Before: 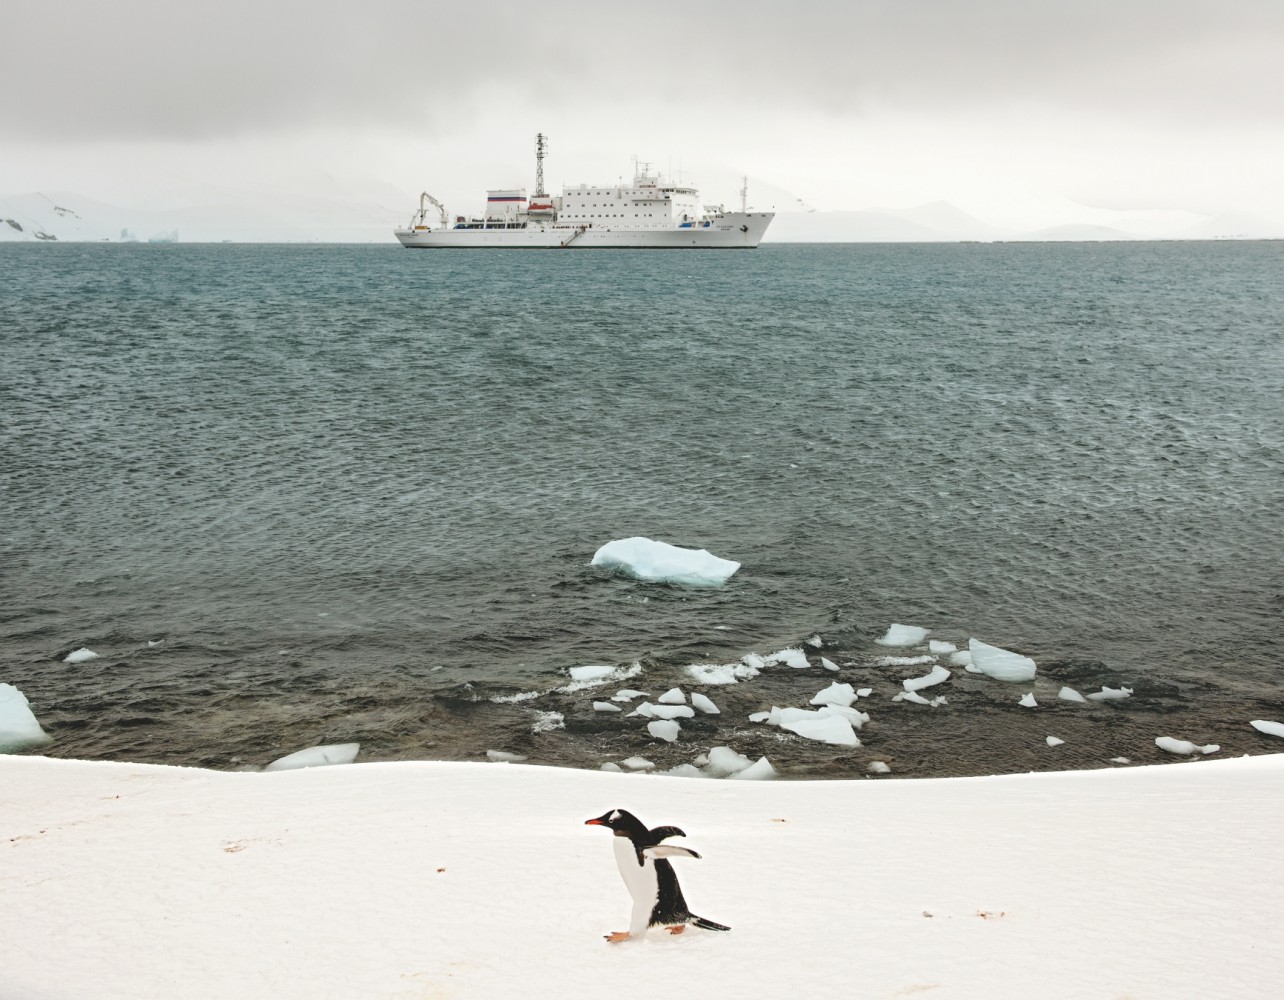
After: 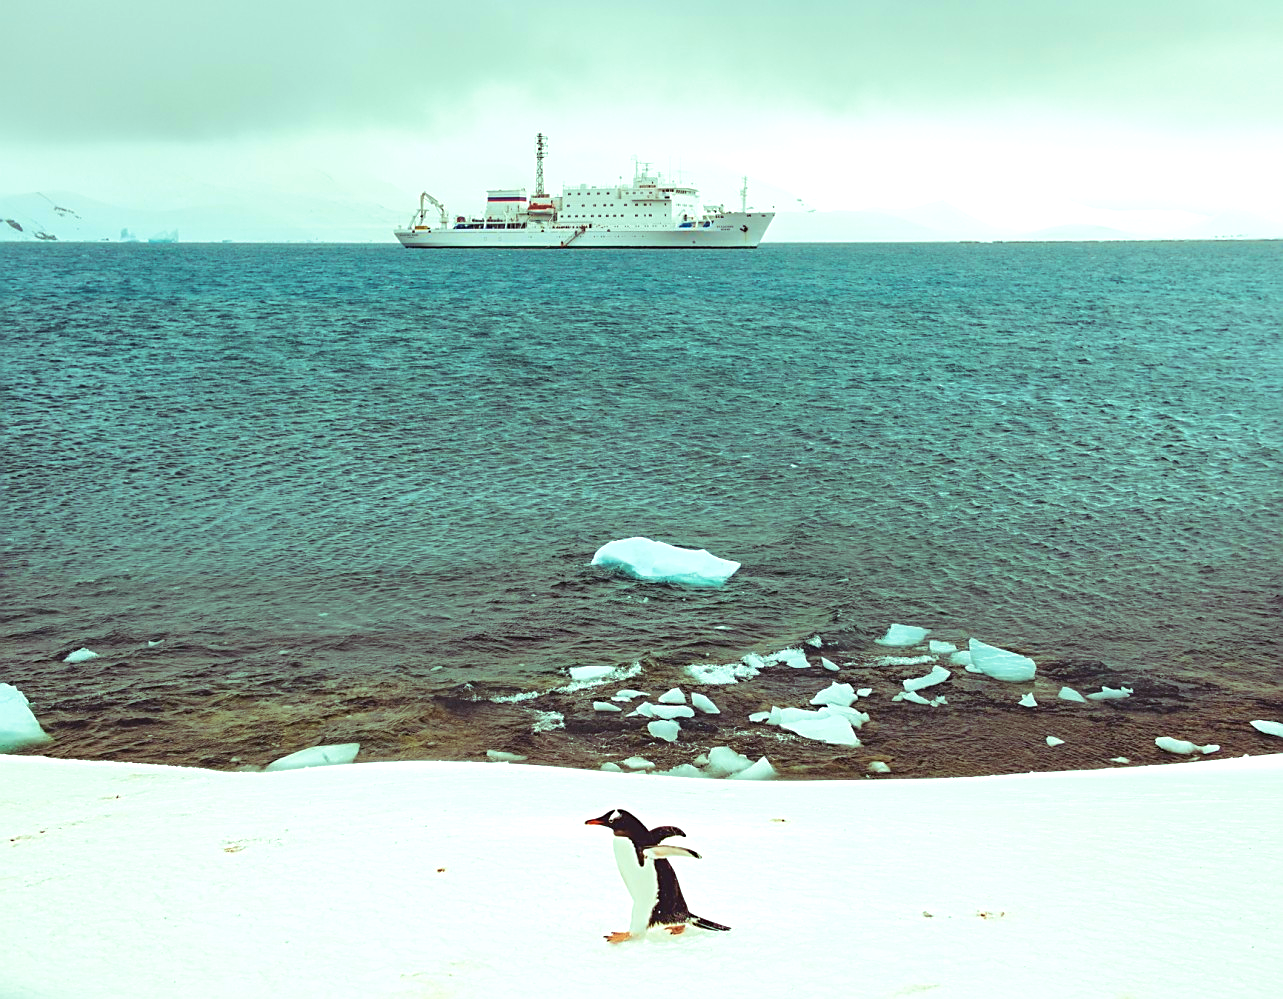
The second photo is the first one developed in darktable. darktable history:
color balance rgb: shadows lift › luminance 0.49%, shadows lift › chroma 6.83%, shadows lift › hue 300.29°, power › hue 208.98°, highlights gain › luminance 20.24%, highlights gain › chroma 2.73%, highlights gain › hue 173.85°, perceptual saturation grading › global saturation 18.05%
sharpen: on, module defaults
velvia: strength 75%
